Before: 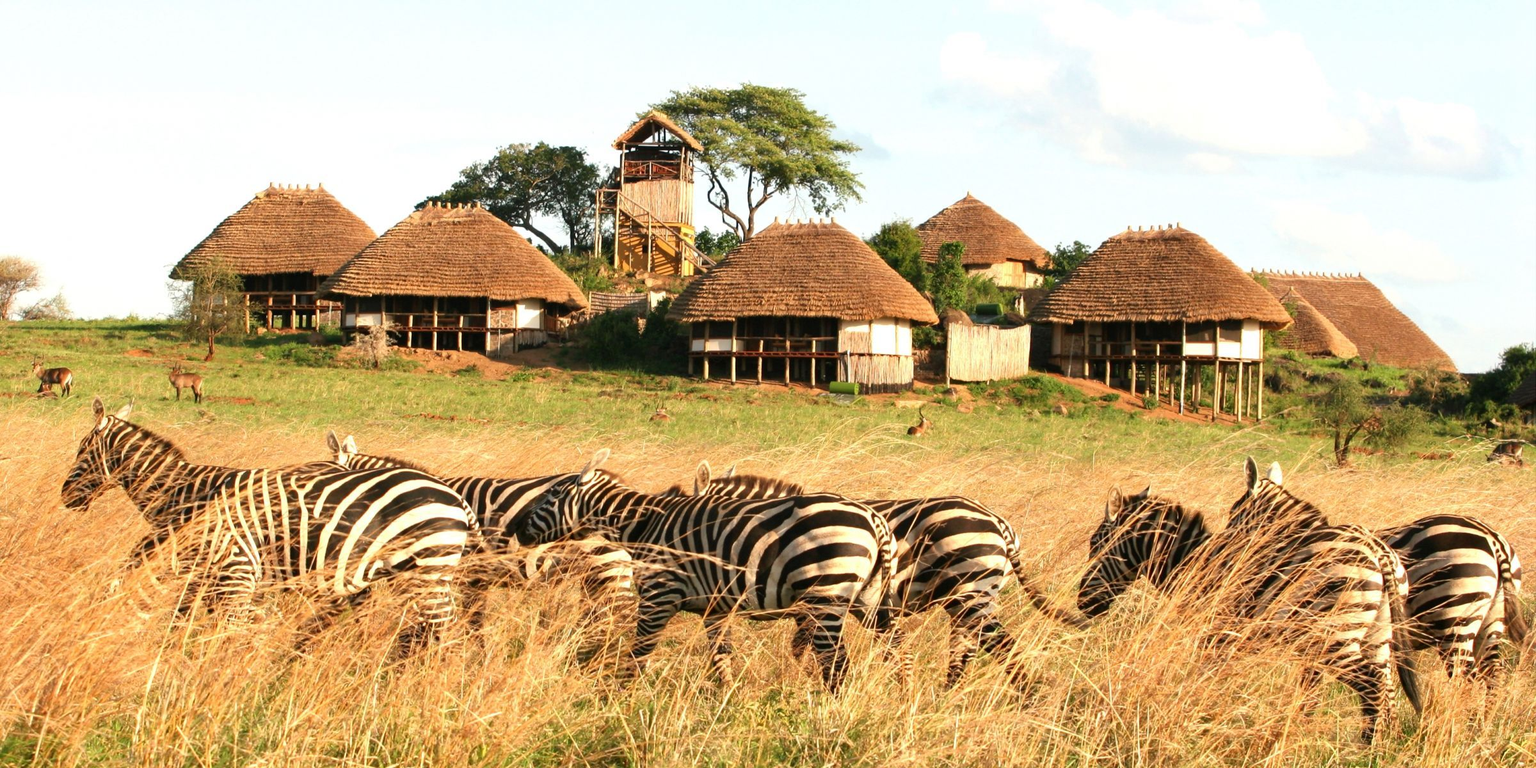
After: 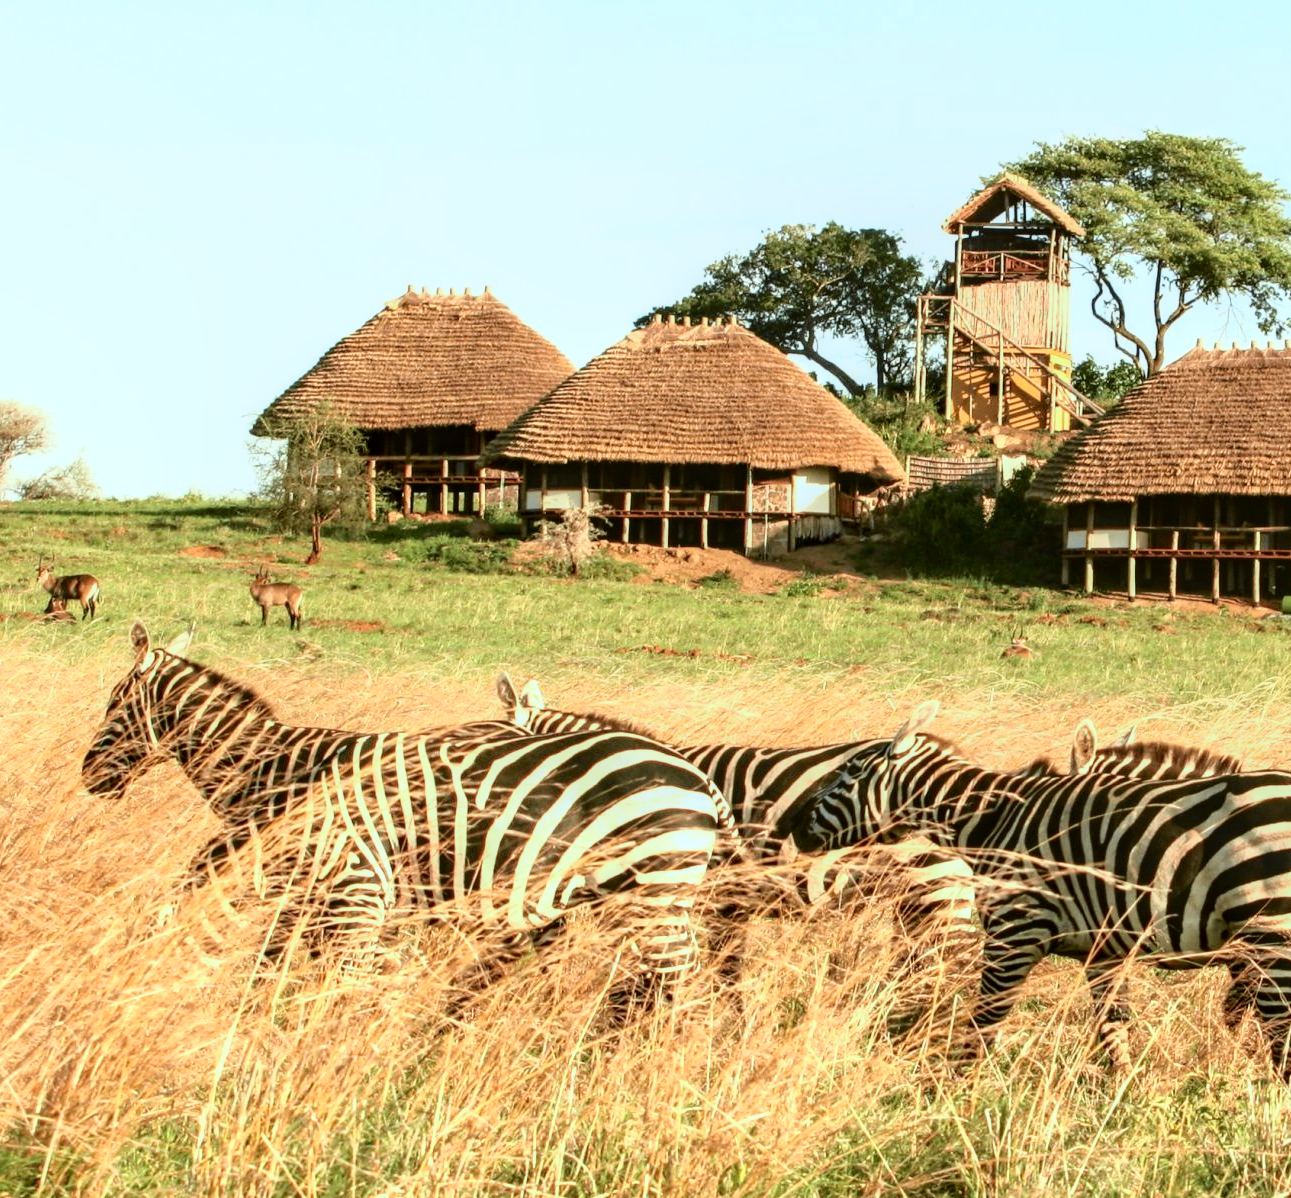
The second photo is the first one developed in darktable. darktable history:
color contrast: green-magenta contrast 0.8, blue-yellow contrast 1.1, unbound 0
crop: left 0.587%, right 45.588%, bottom 0.086%
tone curve: curves: ch0 [(0, 0.021) (0.049, 0.044) (0.152, 0.14) (0.328, 0.377) (0.473, 0.543) (0.663, 0.734) (0.84, 0.899) (1, 0.969)]; ch1 [(0, 0) (0.302, 0.331) (0.427, 0.433) (0.472, 0.47) (0.502, 0.503) (0.527, 0.524) (0.564, 0.591) (0.602, 0.632) (0.677, 0.701) (0.859, 0.885) (1, 1)]; ch2 [(0, 0) (0.33, 0.301) (0.447, 0.44) (0.487, 0.496) (0.502, 0.516) (0.535, 0.563) (0.565, 0.6) (0.618, 0.629) (1, 1)], color space Lab, independent channels, preserve colors none
color correction: highlights a* -10.04, highlights b* -10.37
local contrast: detail 130%
